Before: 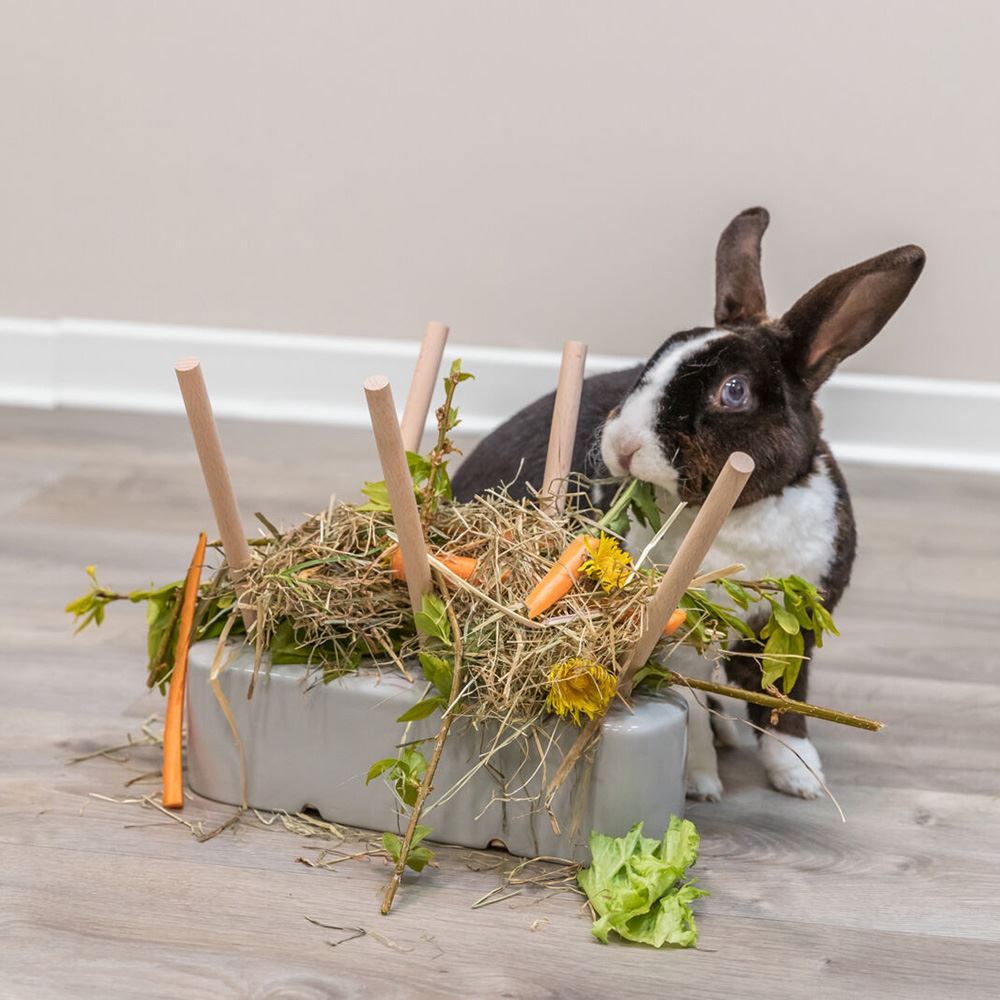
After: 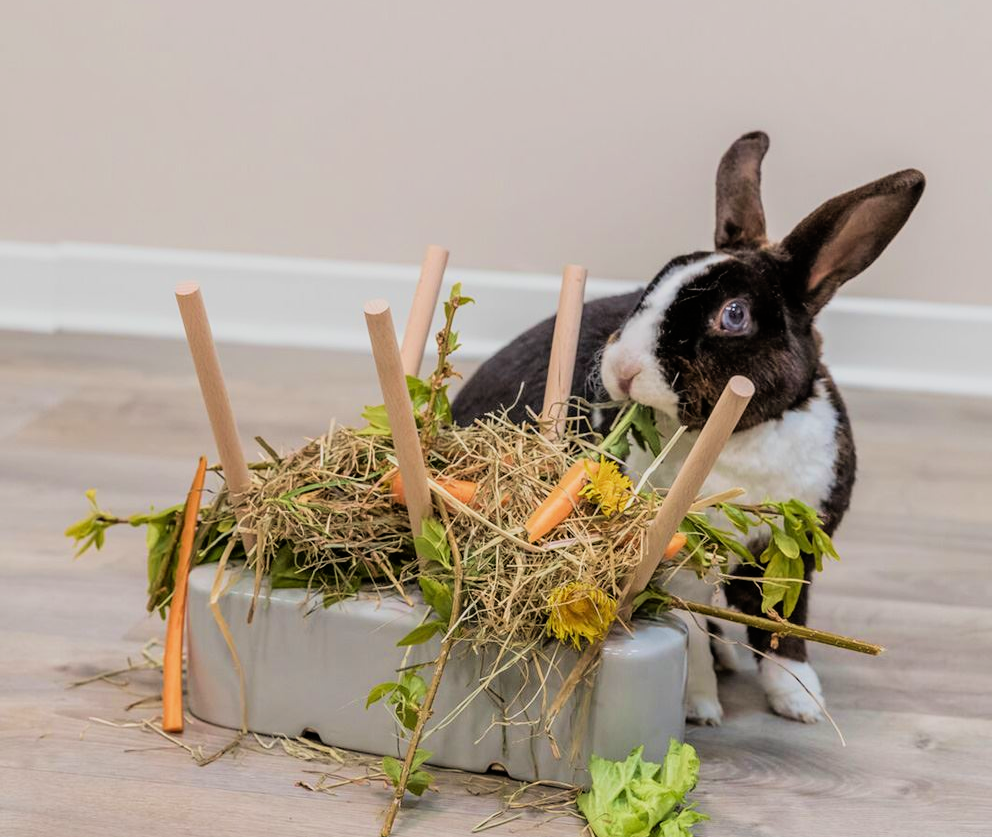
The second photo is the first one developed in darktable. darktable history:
crop: top 7.625%, bottom 8.027%
velvia: strength 27%
filmic rgb: black relative exposure -7.75 EV, white relative exposure 4.4 EV, threshold 3 EV, hardness 3.76, latitude 50%, contrast 1.1, color science v5 (2021), contrast in shadows safe, contrast in highlights safe, enable highlight reconstruction true
